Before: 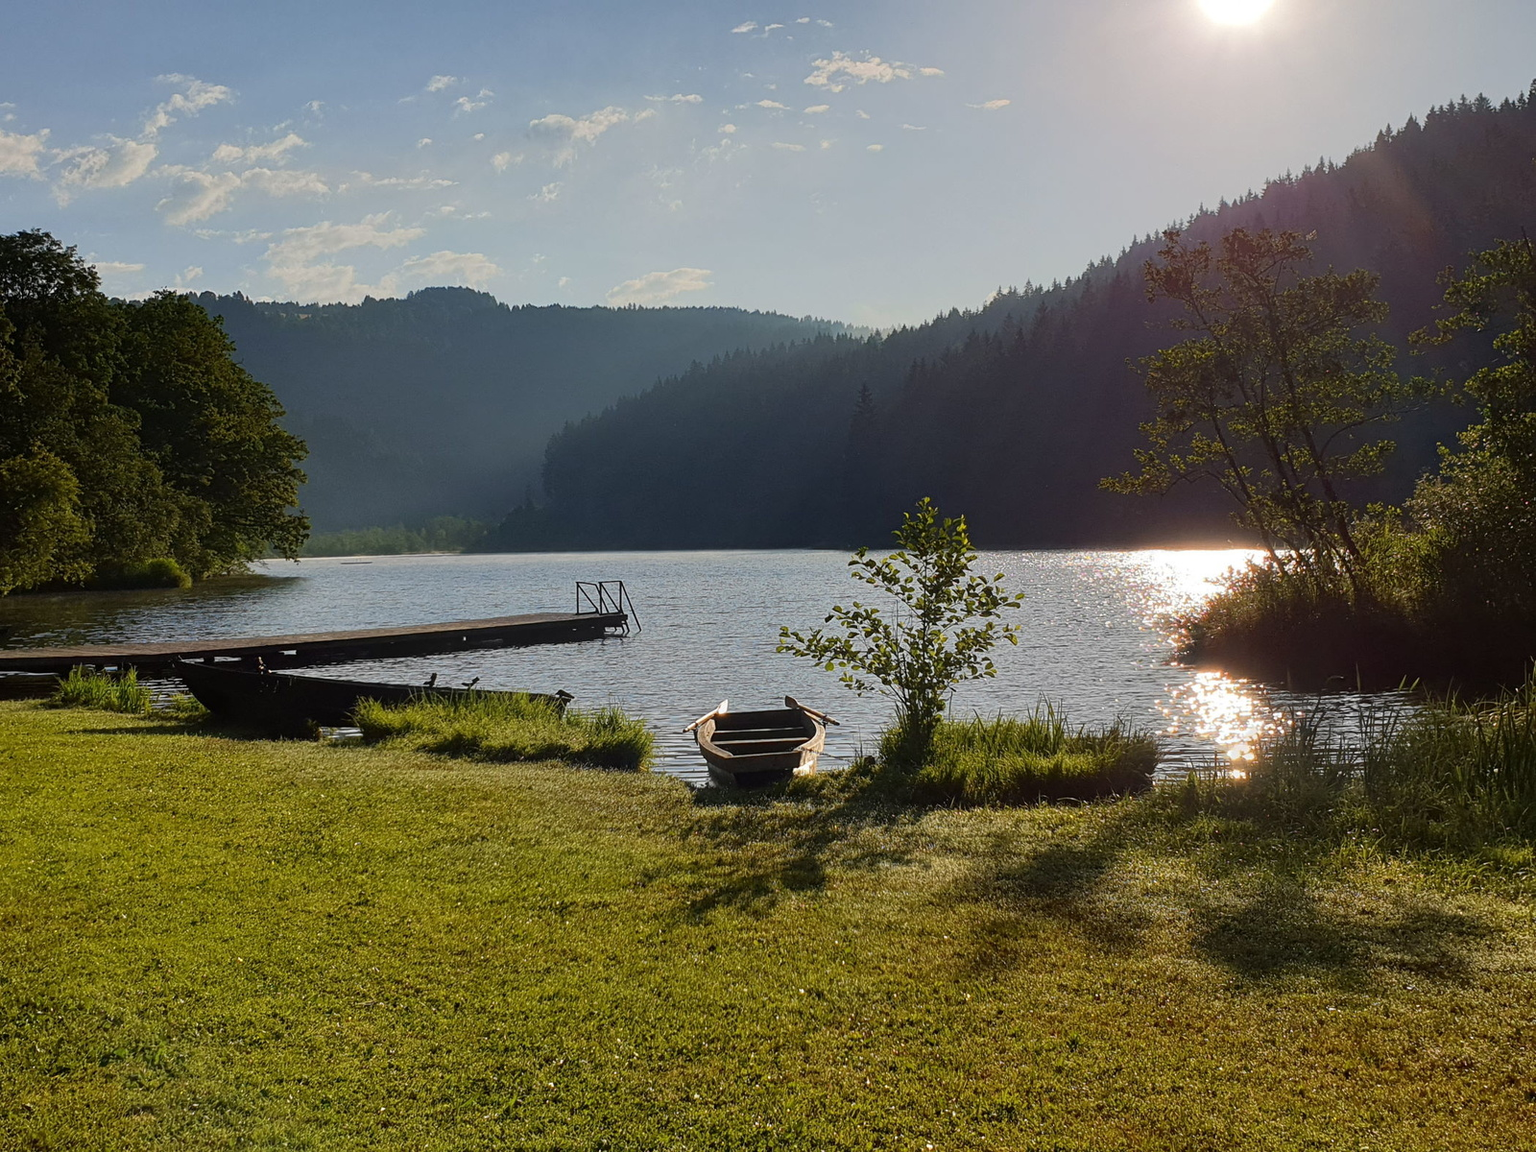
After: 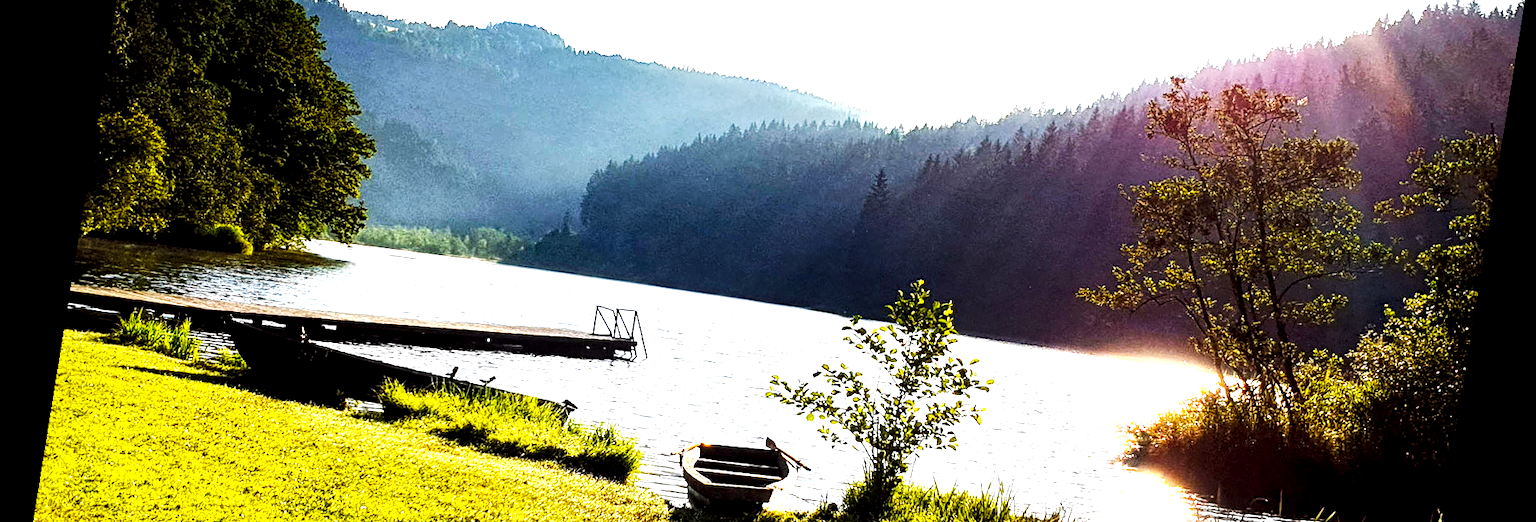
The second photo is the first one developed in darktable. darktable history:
local contrast: highlights 100%, shadows 100%, detail 200%, midtone range 0.2
rotate and perspective: rotation 9.12°, automatic cropping off
tone equalizer: -8 EV -0.75 EV, -7 EV -0.7 EV, -6 EV -0.6 EV, -5 EV -0.4 EV, -3 EV 0.4 EV, -2 EV 0.6 EV, -1 EV 0.7 EV, +0 EV 0.75 EV, edges refinement/feathering 500, mask exposure compensation -1.57 EV, preserve details no
crop and rotate: top 23.84%, bottom 34.294%
base curve: curves: ch0 [(0, 0) (0.007, 0.004) (0.027, 0.03) (0.046, 0.07) (0.207, 0.54) (0.442, 0.872) (0.673, 0.972) (1, 1)], preserve colors none
color balance: lift [1, 1.001, 0.999, 1.001], gamma [1, 1.004, 1.007, 0.993], gain [1, 0.991, 0.987, 1.013], contrast 10%, output saturation 120%
exposure: black level correction 0, exposure 0.7 EV, compensate exposure bias true, compensate highlight preservation false
